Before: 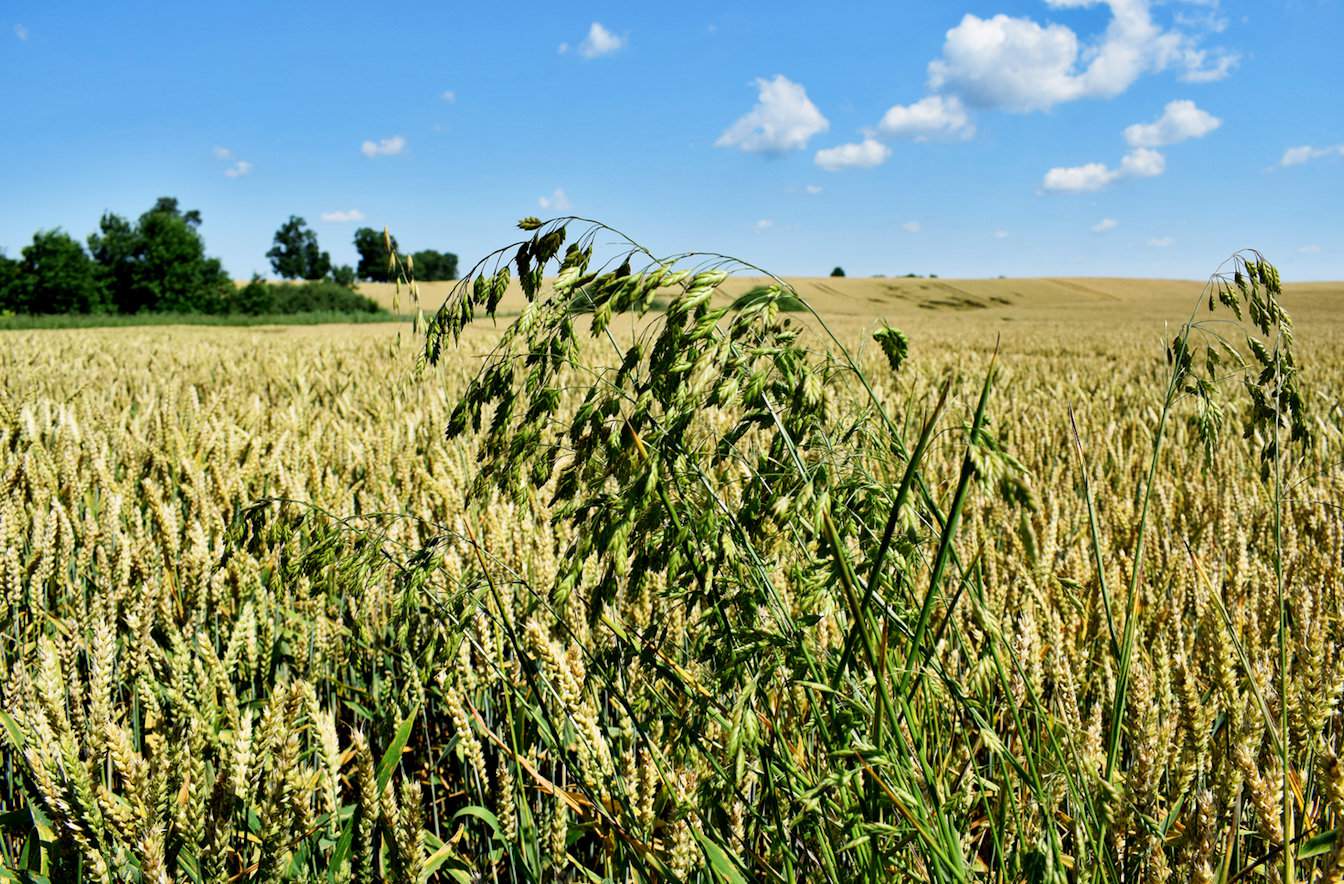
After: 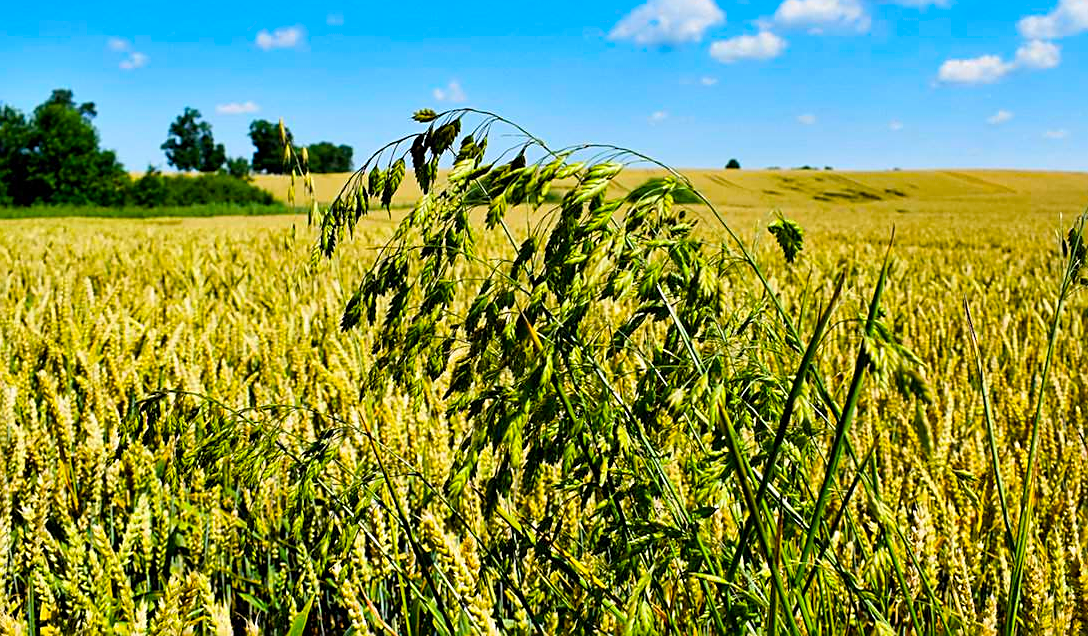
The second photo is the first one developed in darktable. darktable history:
crop: left 7.819%, top 12.306%, right 10.369%, bottom 15.453%
color balance rgb: highlights gain › chroma 0.207%, highlights gain › hue 330.5°, linear chroma grading › global chroma 40.67%, perceptual saturation grading › global saturation 9.553%, global vibrance 12.64%
sharpen: on, module defaults
